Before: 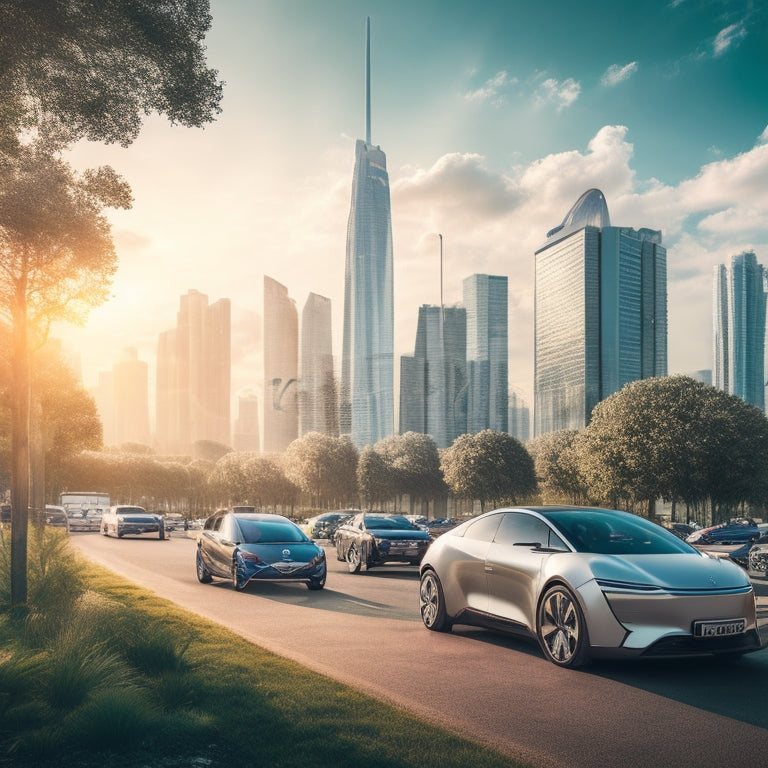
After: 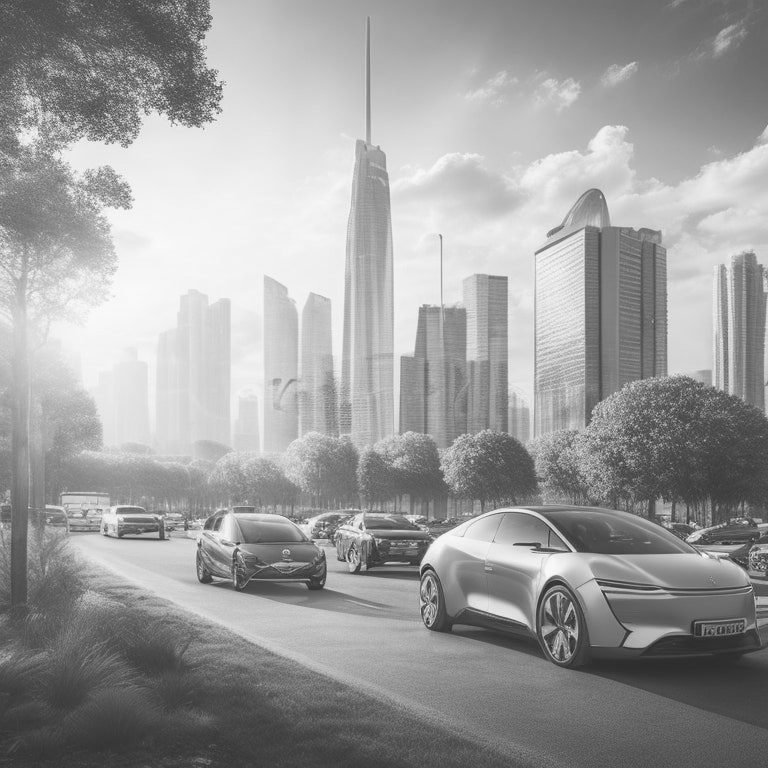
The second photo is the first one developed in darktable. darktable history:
monochrome: a 2.21, b -1.33, size 2.2
local contrast: mode bilateral grid, contrast 100, coarseness 100, detail 91%, midtone range 0.2
tone curve: curves: ch0 [(0, 0) (0.003, 0.144) (0.011, 0.149) (0.025, 0.159) (0.044, 0.183) (0.069, 0.207) (0.1, 0.236) (0.136, 0.269) (0.177, 0.303) (0.224, 0.339) (0.277, 0.38) (0.335, 0.428) (0.399, 0.478) (0.468, 0.539) (0.543, 0.604) (0.623, 0.679) (0.709, 0.755) (0.801, 0.836) (0.898, 0.918) (1, 1)], preserve colors none
white balance: red 0.967, blue 1.049
color contrast: green-magenta contrast 0, blue-yellow contrast 0
